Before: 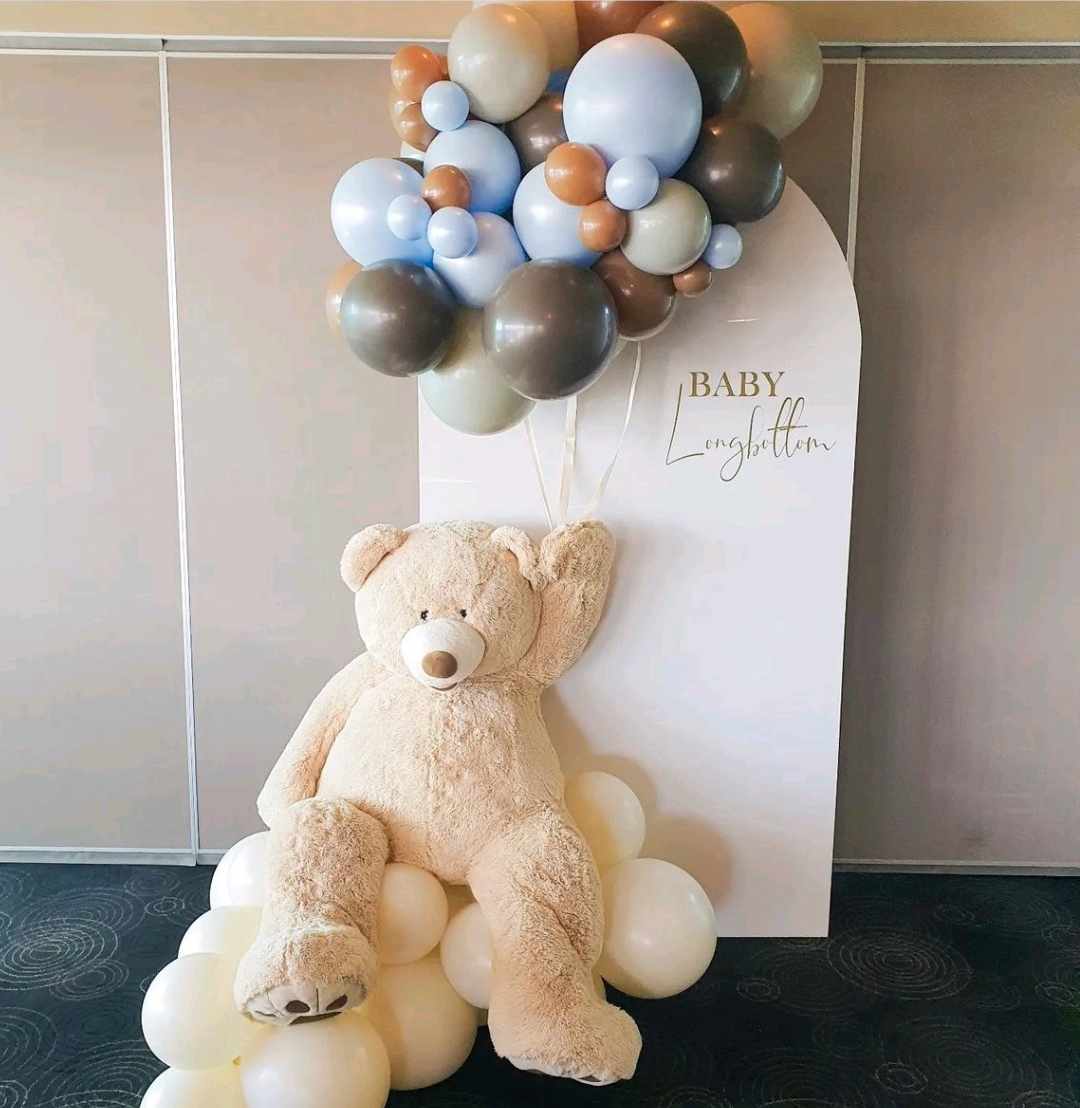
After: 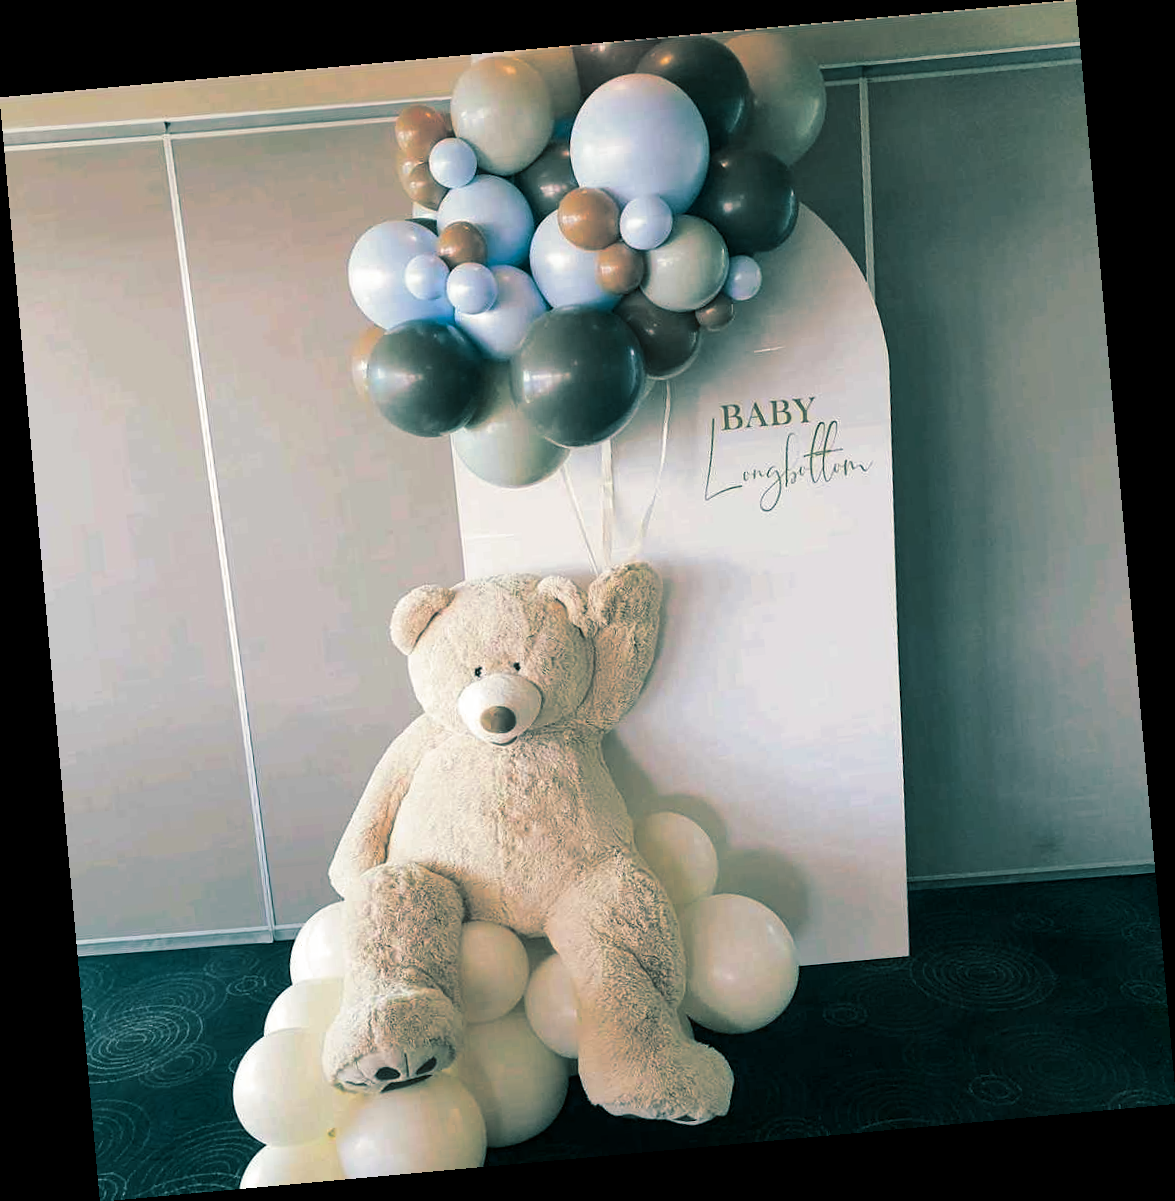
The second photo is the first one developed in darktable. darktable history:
split-toning: shadows › hue 186.43°, highlights › hue 49.29°, compress 30.29%
rotate and perspective: rotation -5.2°, automatic cropping off
contrast brightness saturation: contrast 0.07, brightness -0.13, saturation 0.06
